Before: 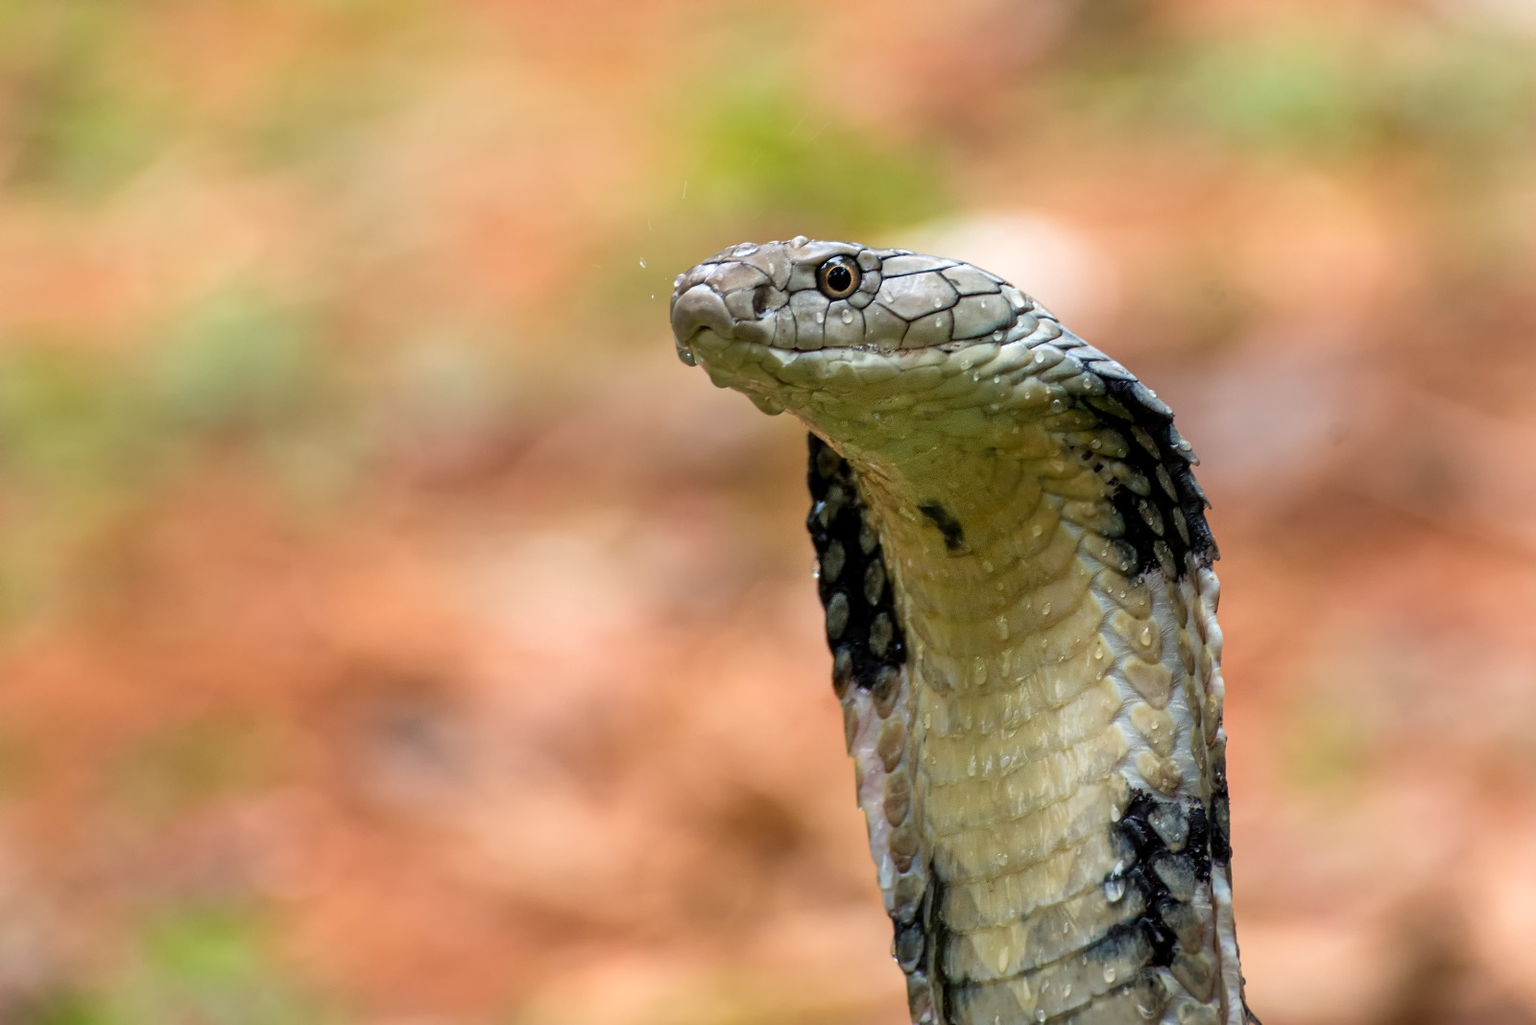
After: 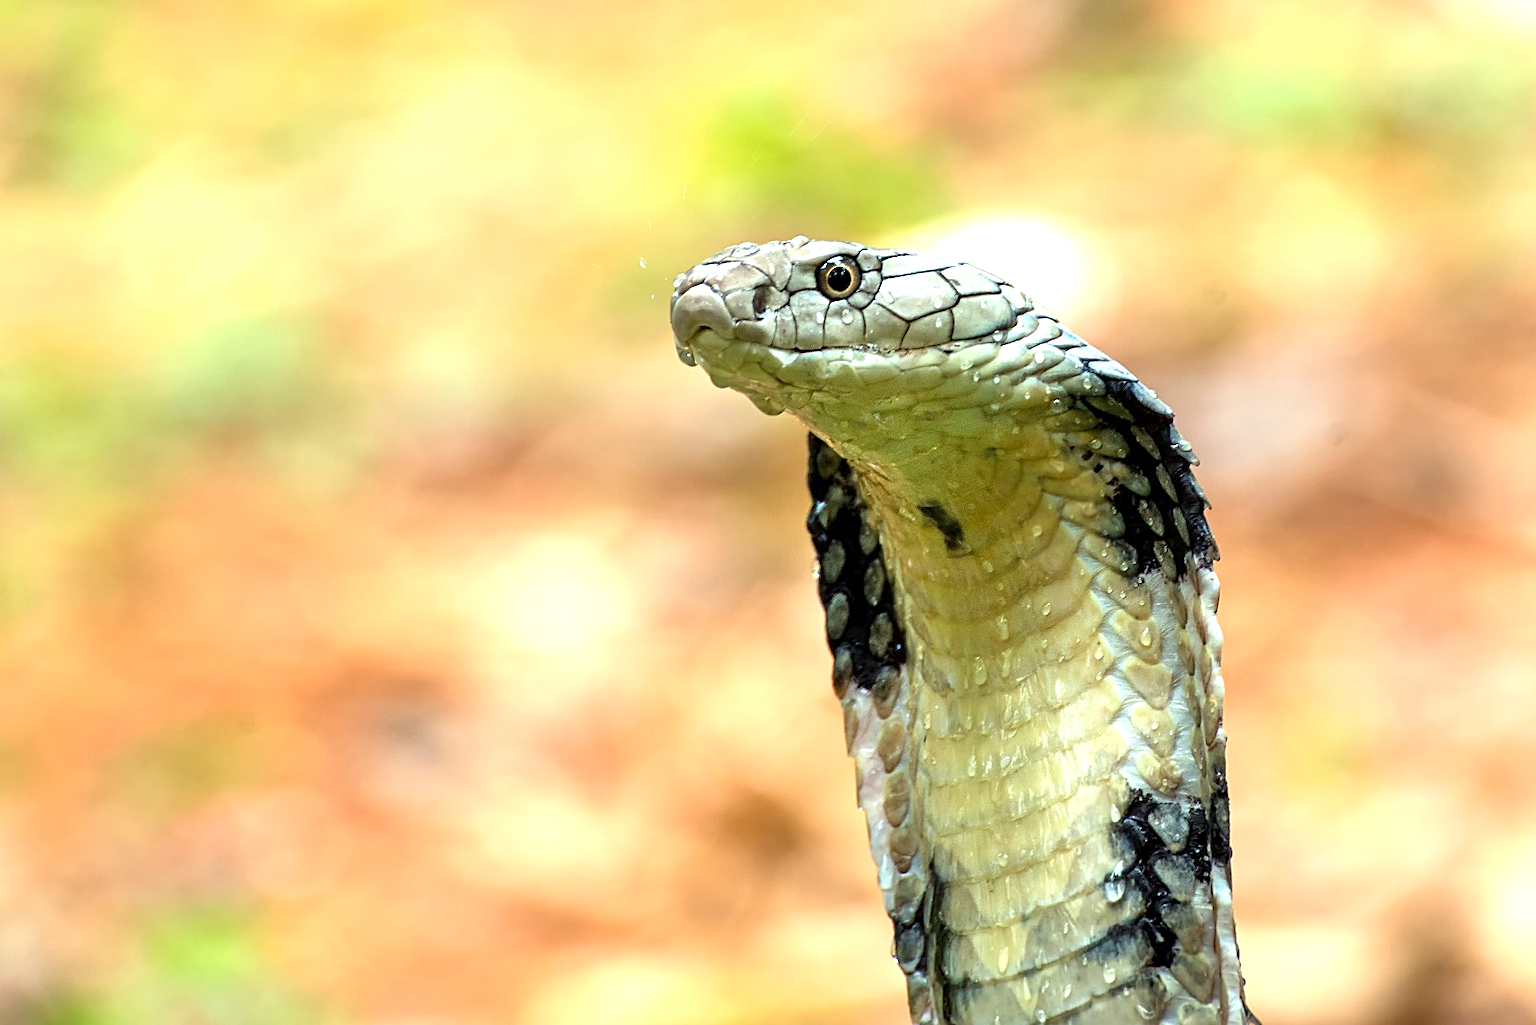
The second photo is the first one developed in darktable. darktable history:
exposure: exposure 1 EV, compensate highlight preservation false
sharpen: on, module defaults
color correction: highlights a* -8.39, highlights b* 3.57
